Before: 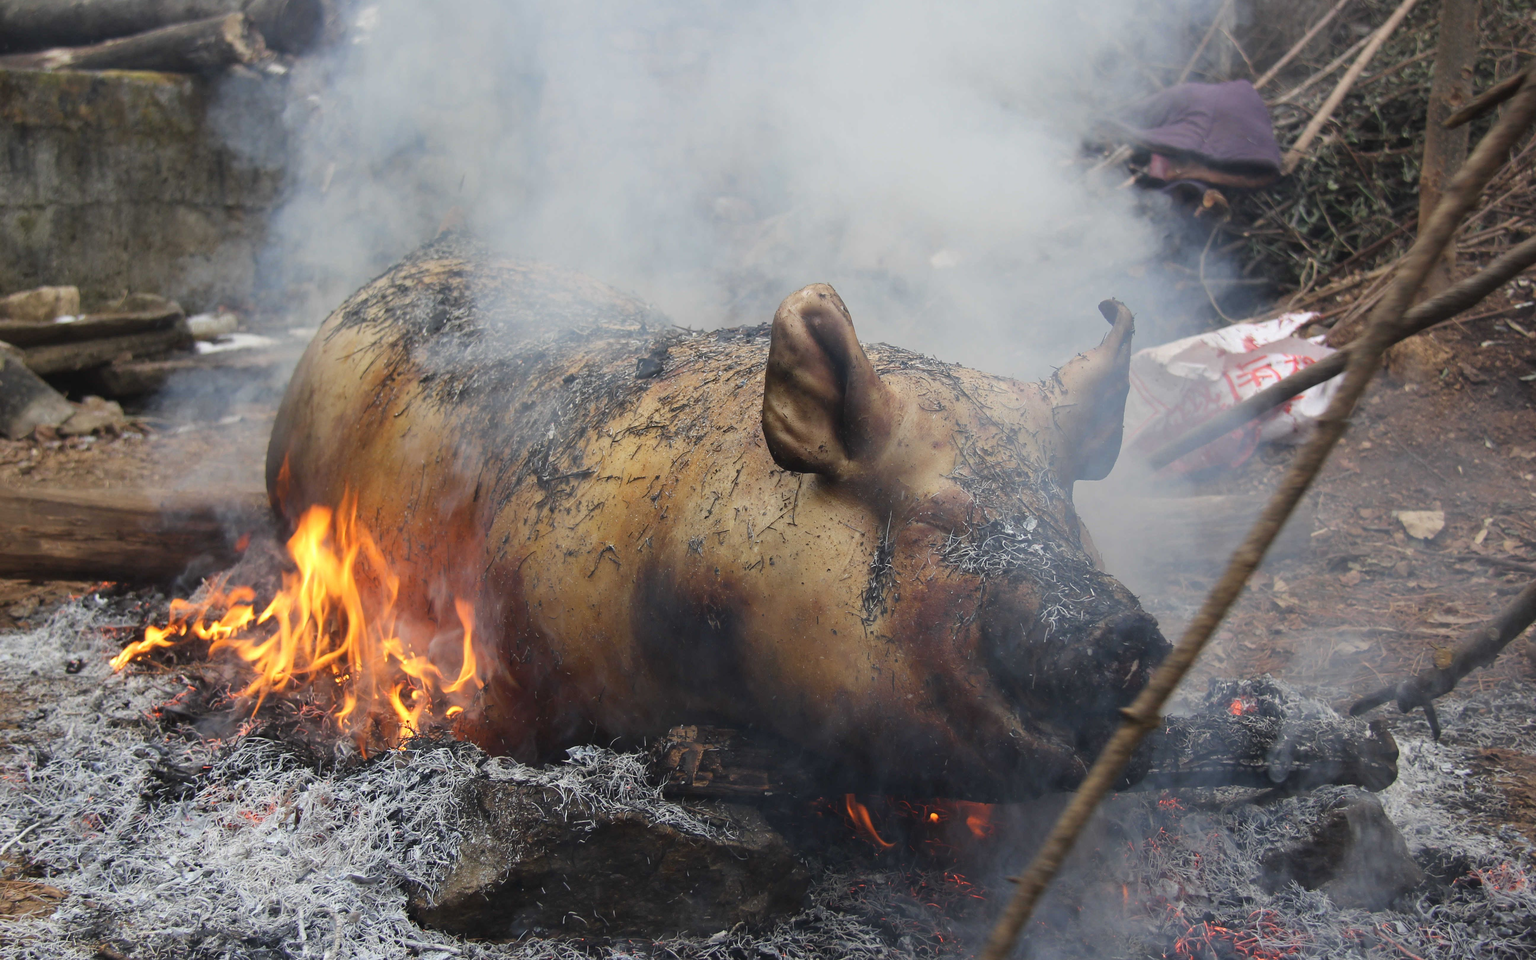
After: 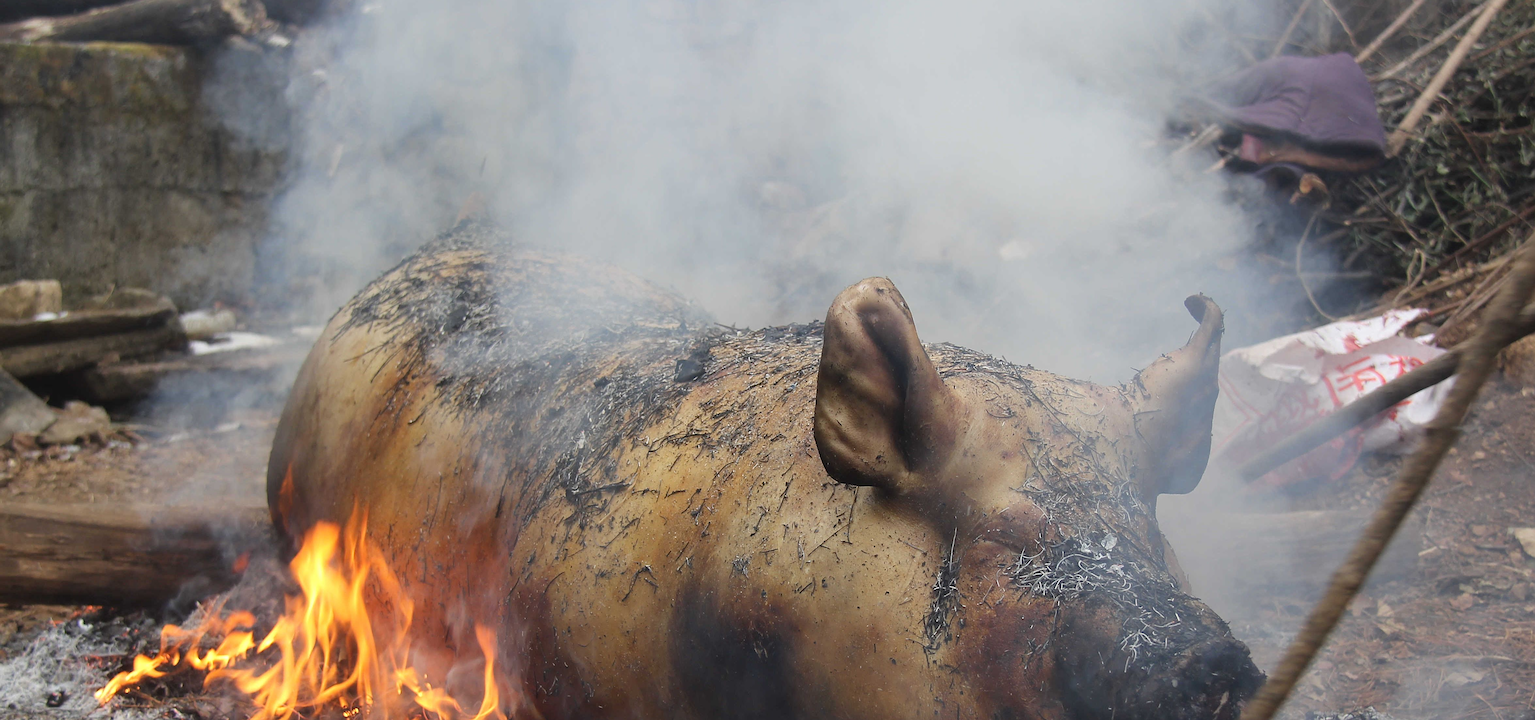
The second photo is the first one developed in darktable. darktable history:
crop: left 1.581%, top 3.393%, right 7.663%, bottom 28.514%
sharpen: on, module defaults
